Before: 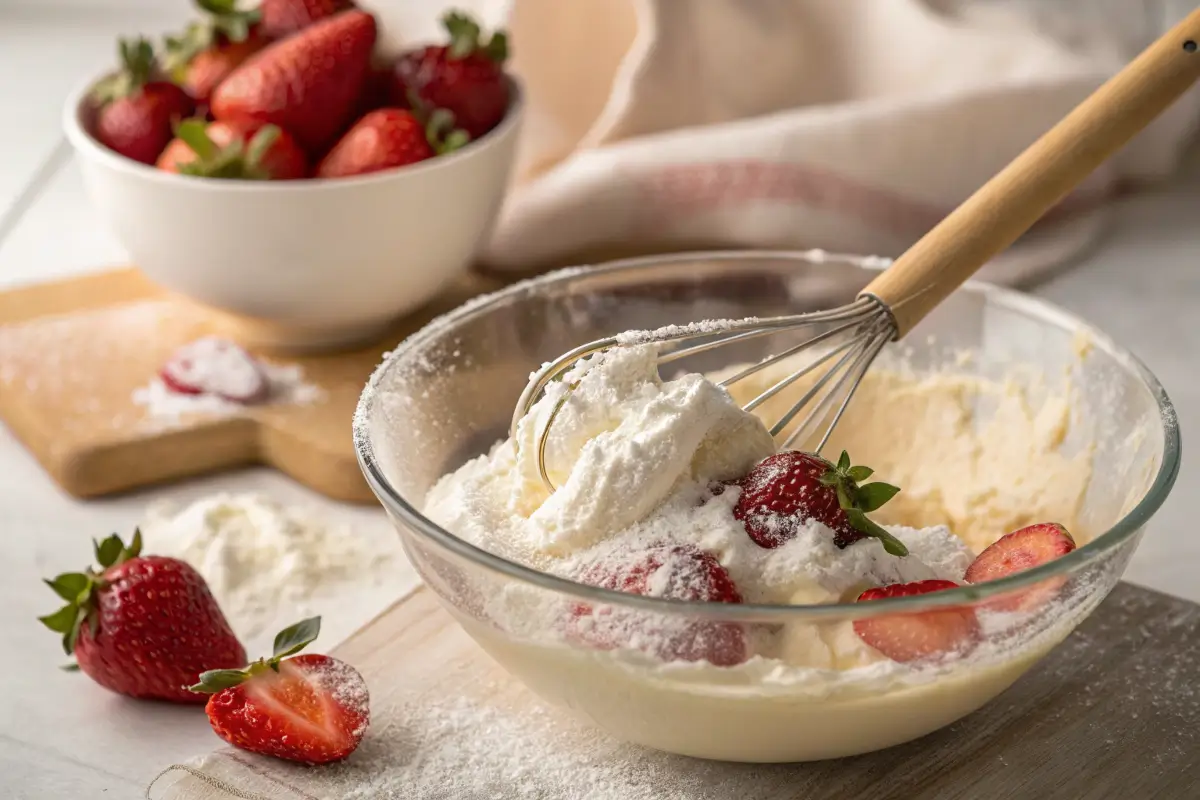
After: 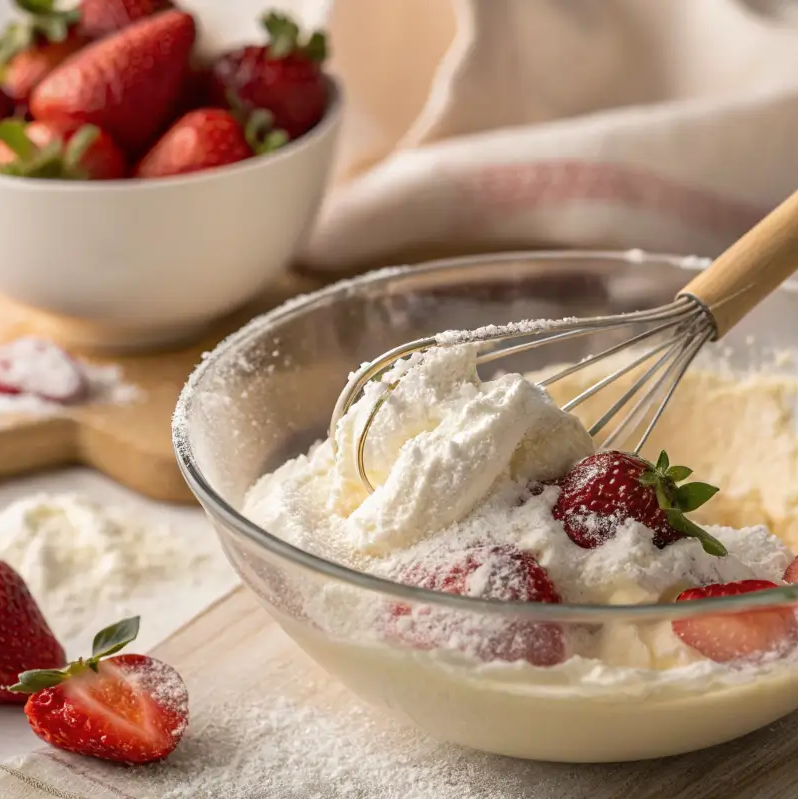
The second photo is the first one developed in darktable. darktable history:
crop and rotate: left 15.099%, right 18.359%
